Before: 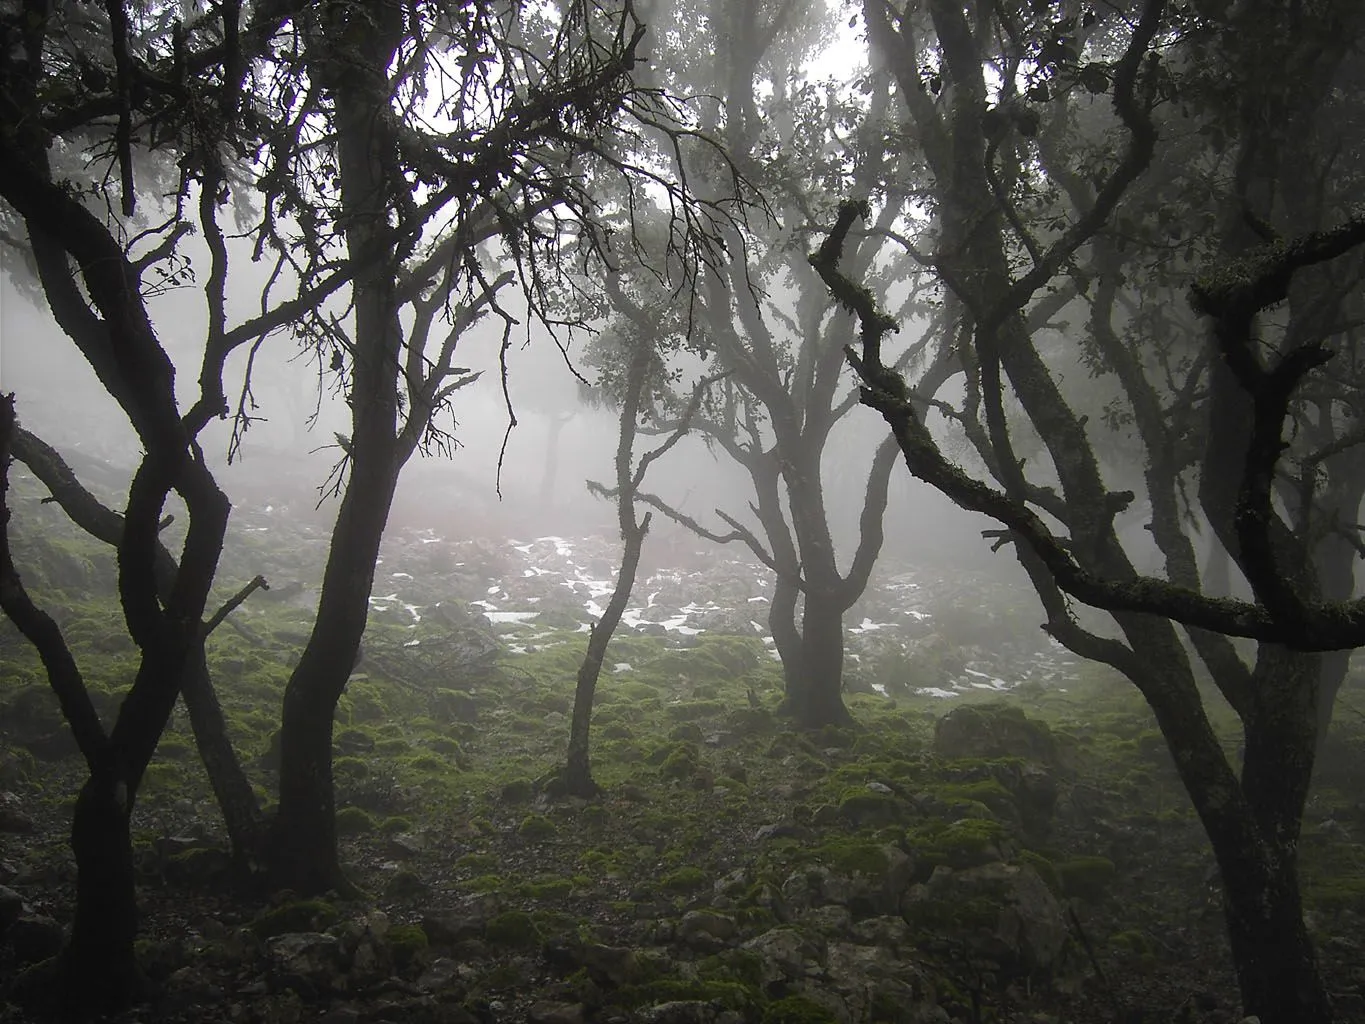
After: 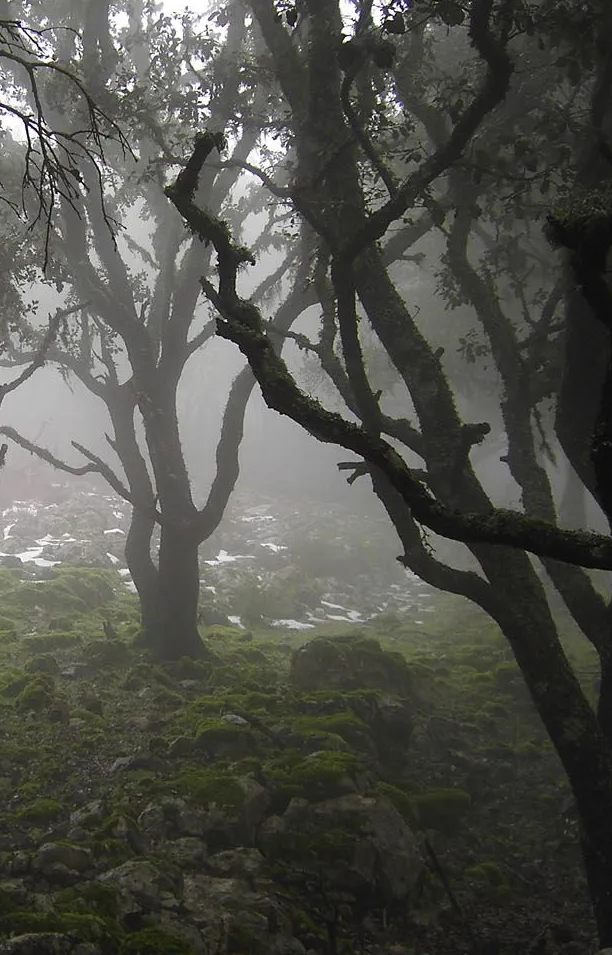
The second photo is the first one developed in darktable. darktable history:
crop: left 47.194%, top 6.659%, right 7.95%
